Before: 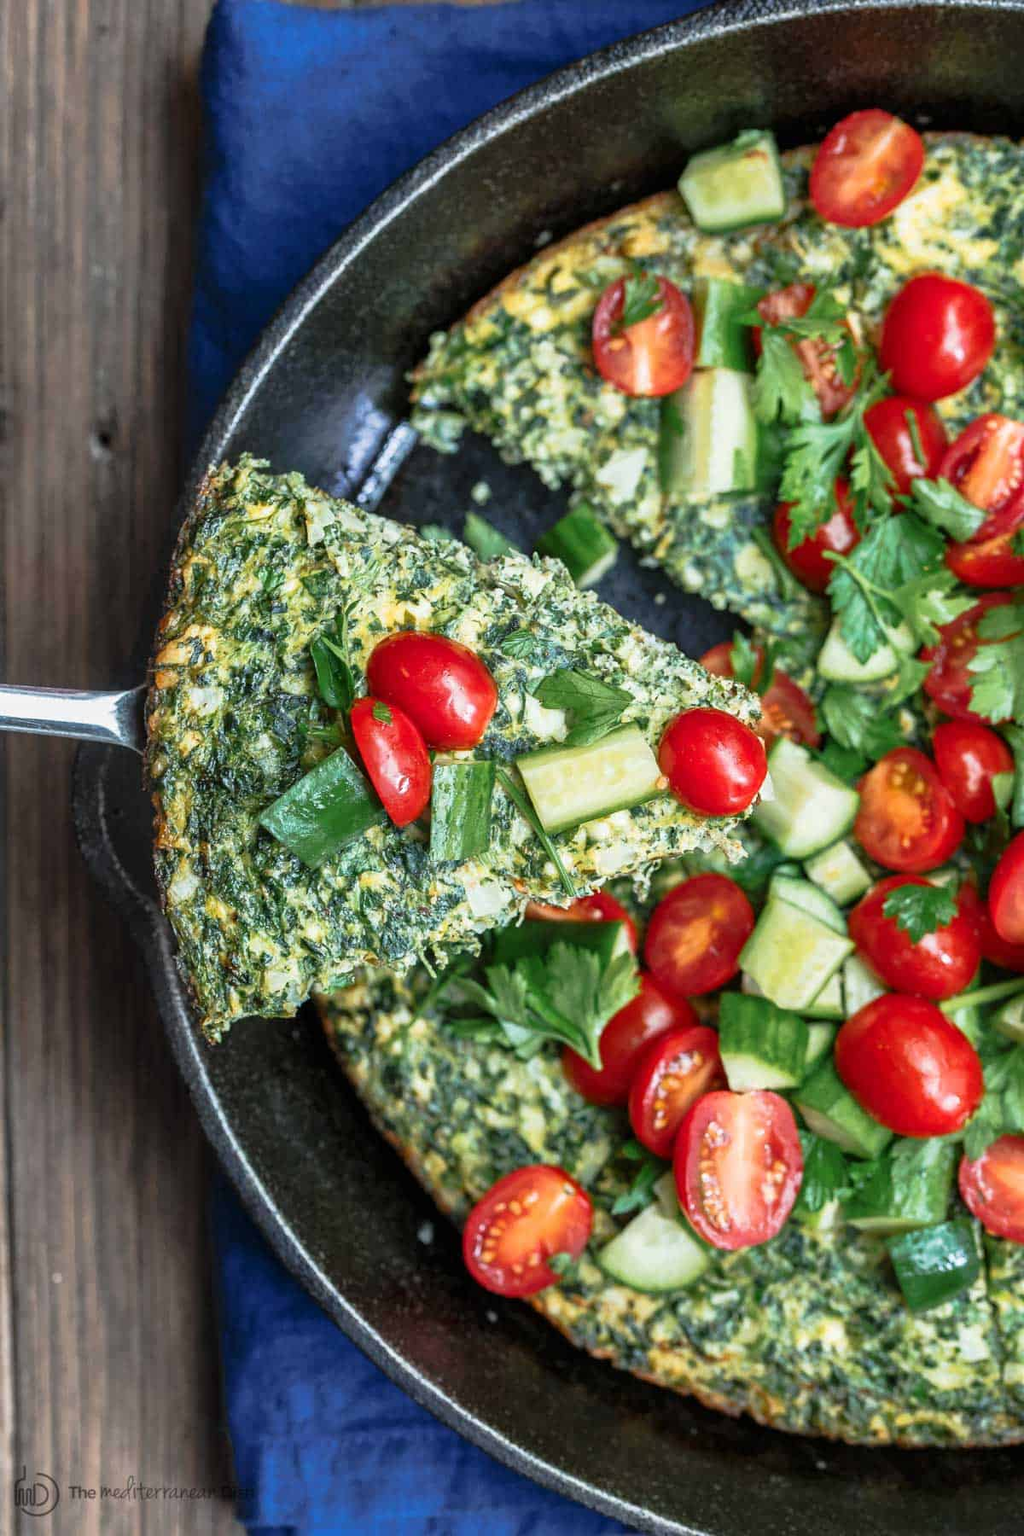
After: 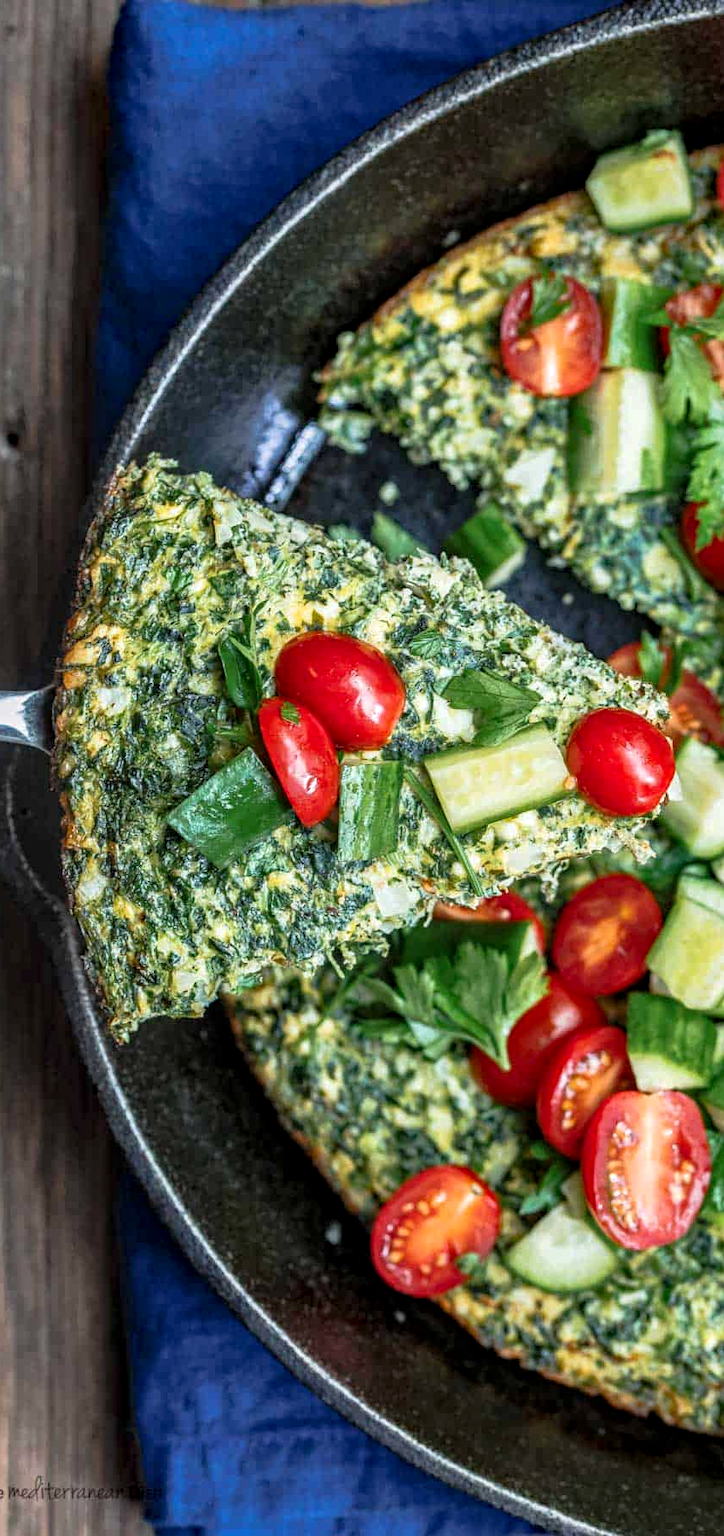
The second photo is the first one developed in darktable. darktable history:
local contrast: on, module defaults
haze removal: compatibility mode true, adaptive false
crop and rotate: left 9.061%, right 20.142%
